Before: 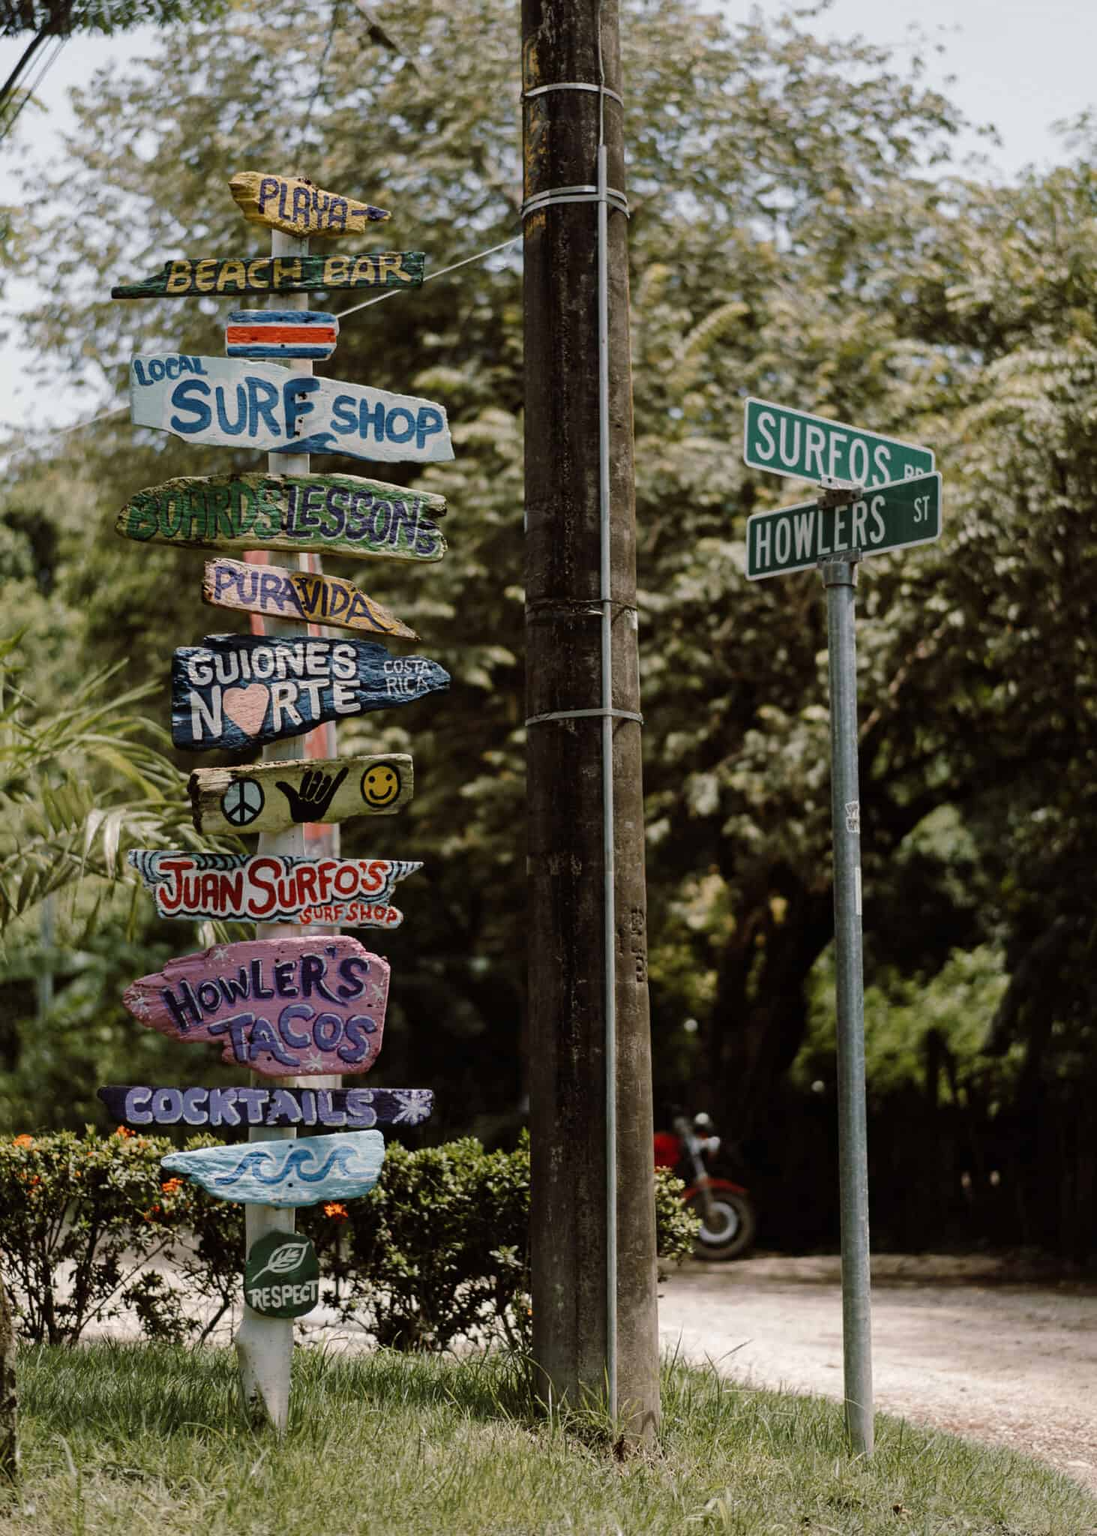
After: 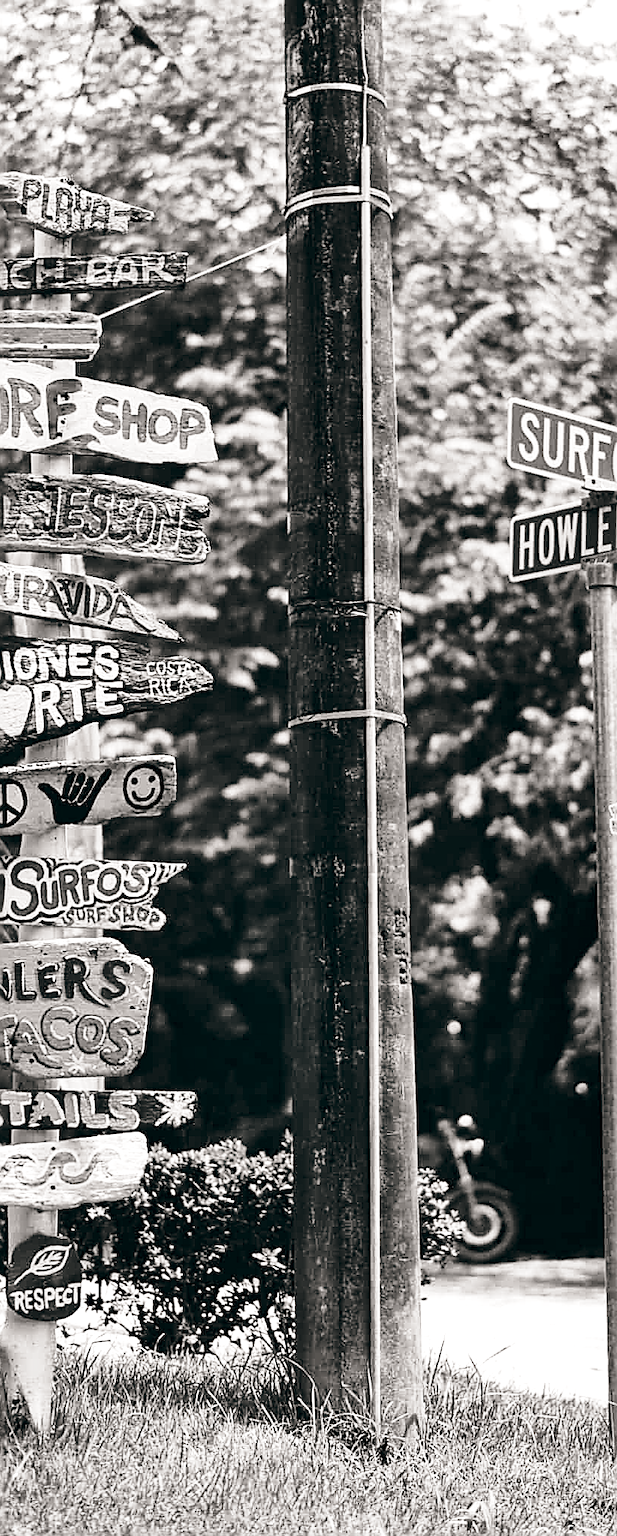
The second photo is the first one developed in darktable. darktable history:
exposure: black level correction 0, exposure 0.95 EV, compensate exposure bias true, compensate highlight preservation false
sharpen: radius 1.685, amount 1.294
base curve: curves: ch0 [(0, 0) (0.028, 0.03) (0.121, 0.232) (0.46, 0.748) (0.859, 0.968) (1, 1)], preserve colors none
shadows and highlights: soften with gaussian
color balance: lift [1, 0.998, 1.001, 1.002], gamma [1, 1.02, 1, 0.98], gain [1, 1.02, 1.003, 0.98]
tone equalizer: -8 EV 0.06 EV, smoothing diameter 25%, edges refinement/feathering 10, preserve details guided filter
color calibration: output gray [0.31, 0.36, 0.33, 0], gray › normalize channels true, illuminant same as pipeline (D50), adaptation XYZ, x 0.346, y 0.359, gamut compression 0
crop: left 21.674%, right 22.086%
